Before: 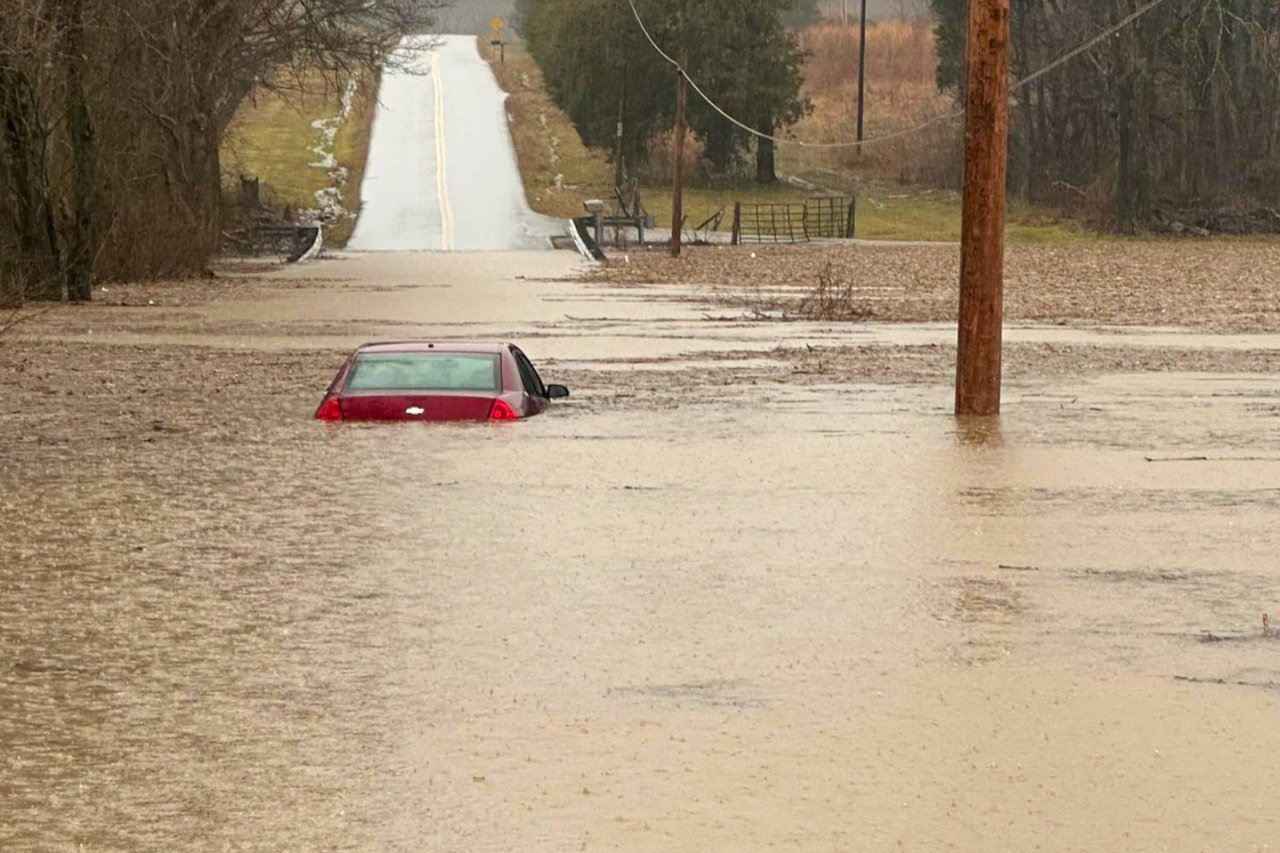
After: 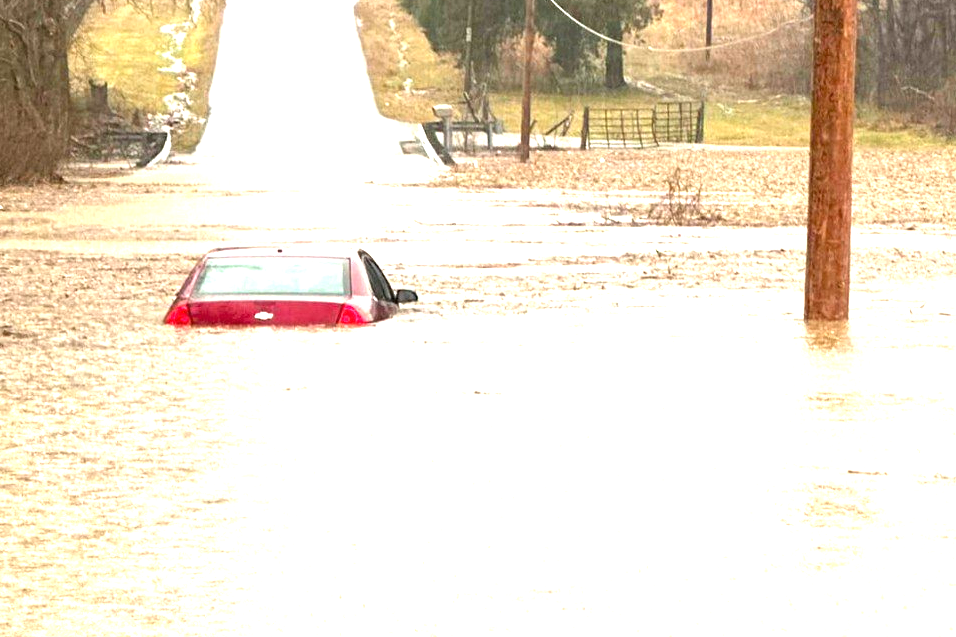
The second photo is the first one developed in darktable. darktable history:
crop and rotate: left 11.831%, top 11.346%, right 13.429%, bottom 13.899%
exposure: black level correction 0, exposure 1.741 EV, compensate exposure bias true, compensate highlight preservation false
